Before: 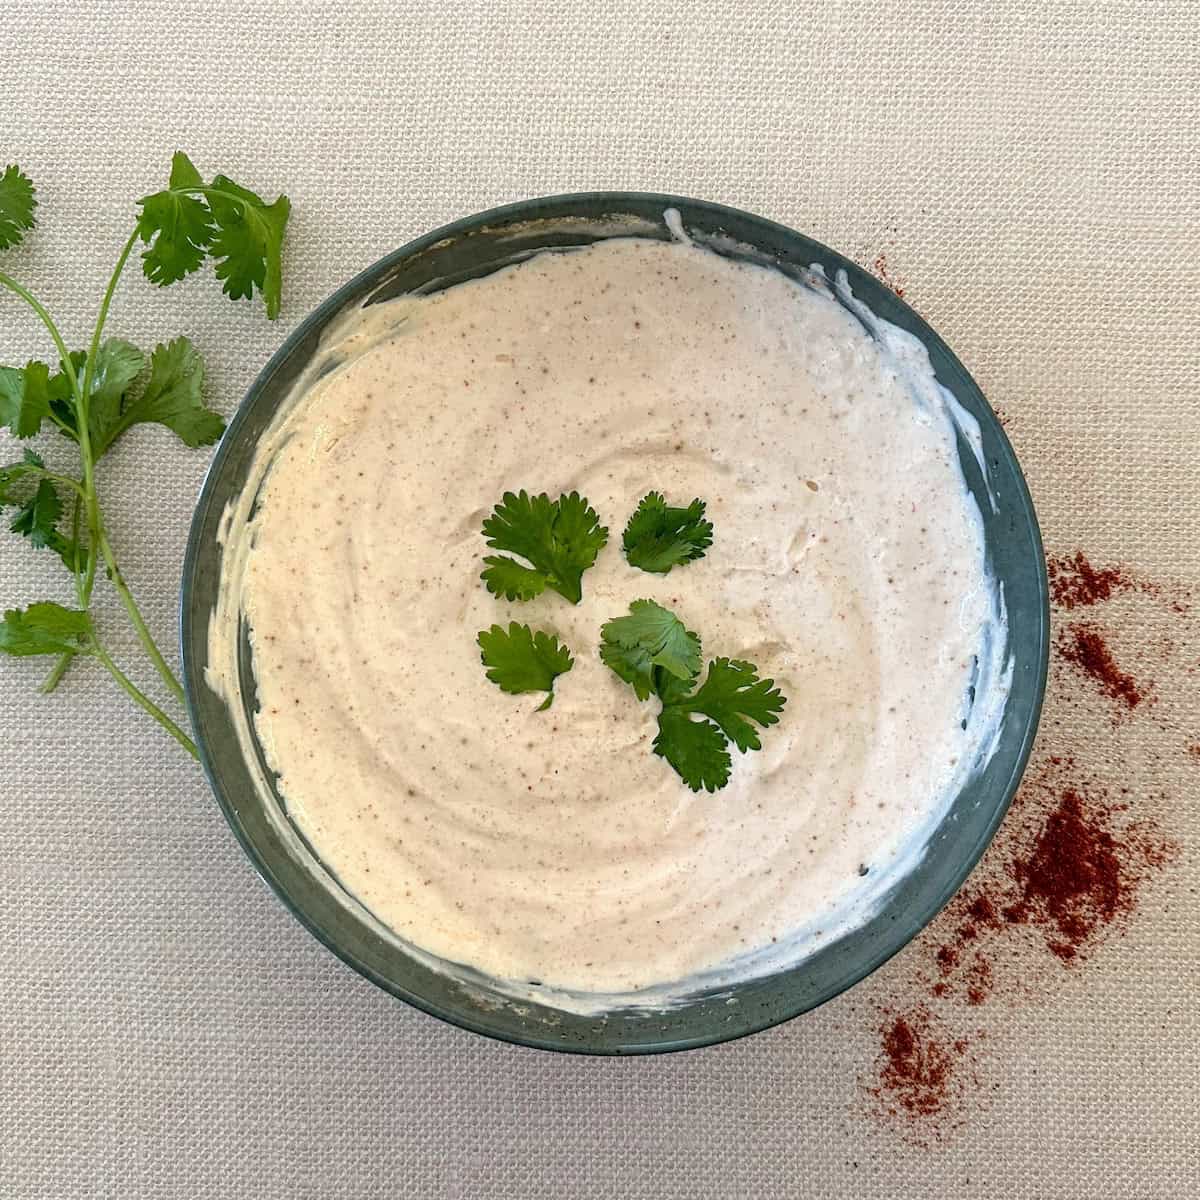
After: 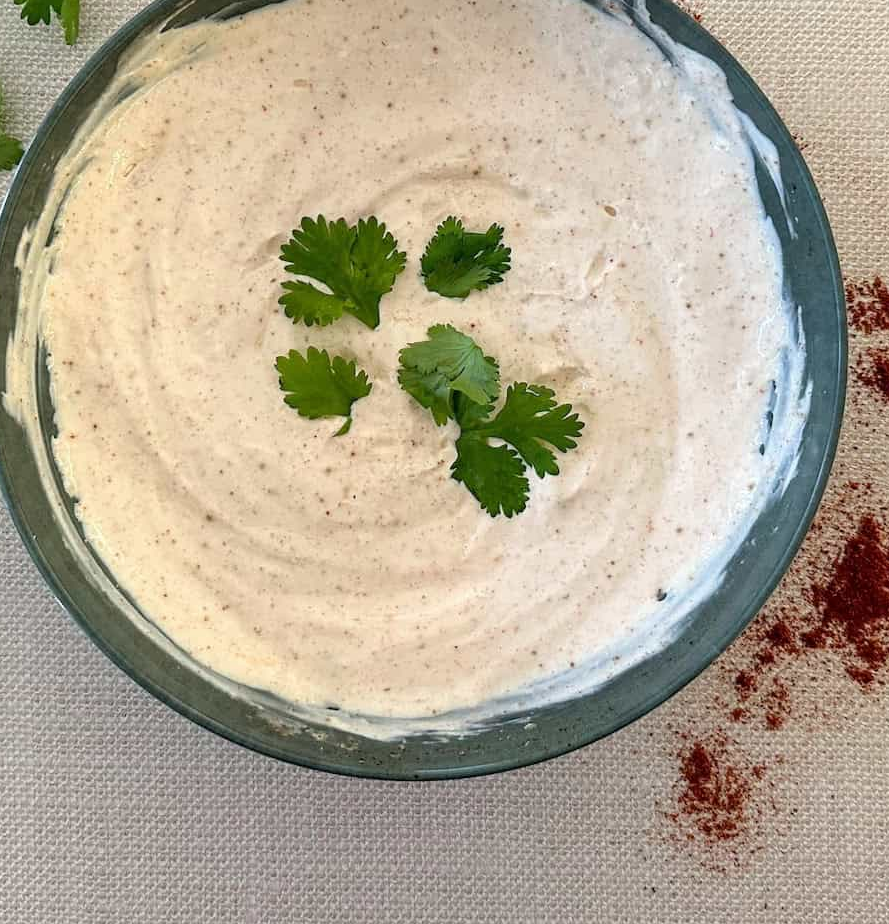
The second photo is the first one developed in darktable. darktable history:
crop: left 16.875%, top 22.95%, right 8.969%
